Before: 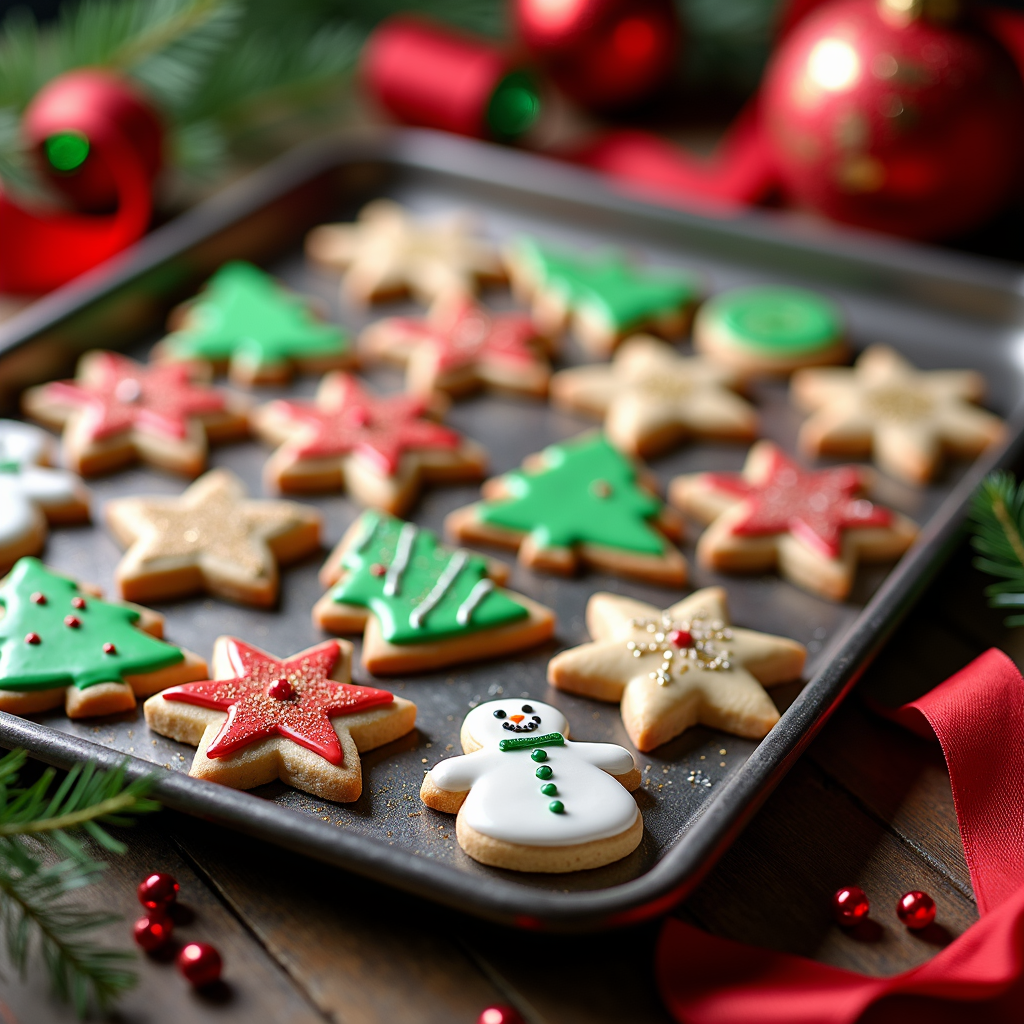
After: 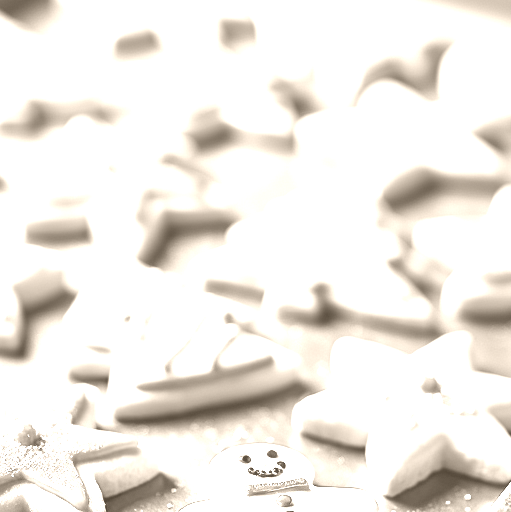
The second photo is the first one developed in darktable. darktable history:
colorize: hue 34.49°, saturation 35.33%, source mix 100%, version 1
exposure: black level correction 0, exposure 1.75 EV, compensate exposure bias true, compensate highlight preservation false
color calibration: illuminant as shot in camera, x 0.363, y 0.385, temperature 4528.04 K
local contrast: mode bilateral grid, contrast 20, coarseness 50, detail 120%, midtone range 0.2
crop: left 25%, top 25%, right 25%, bottom 25%
